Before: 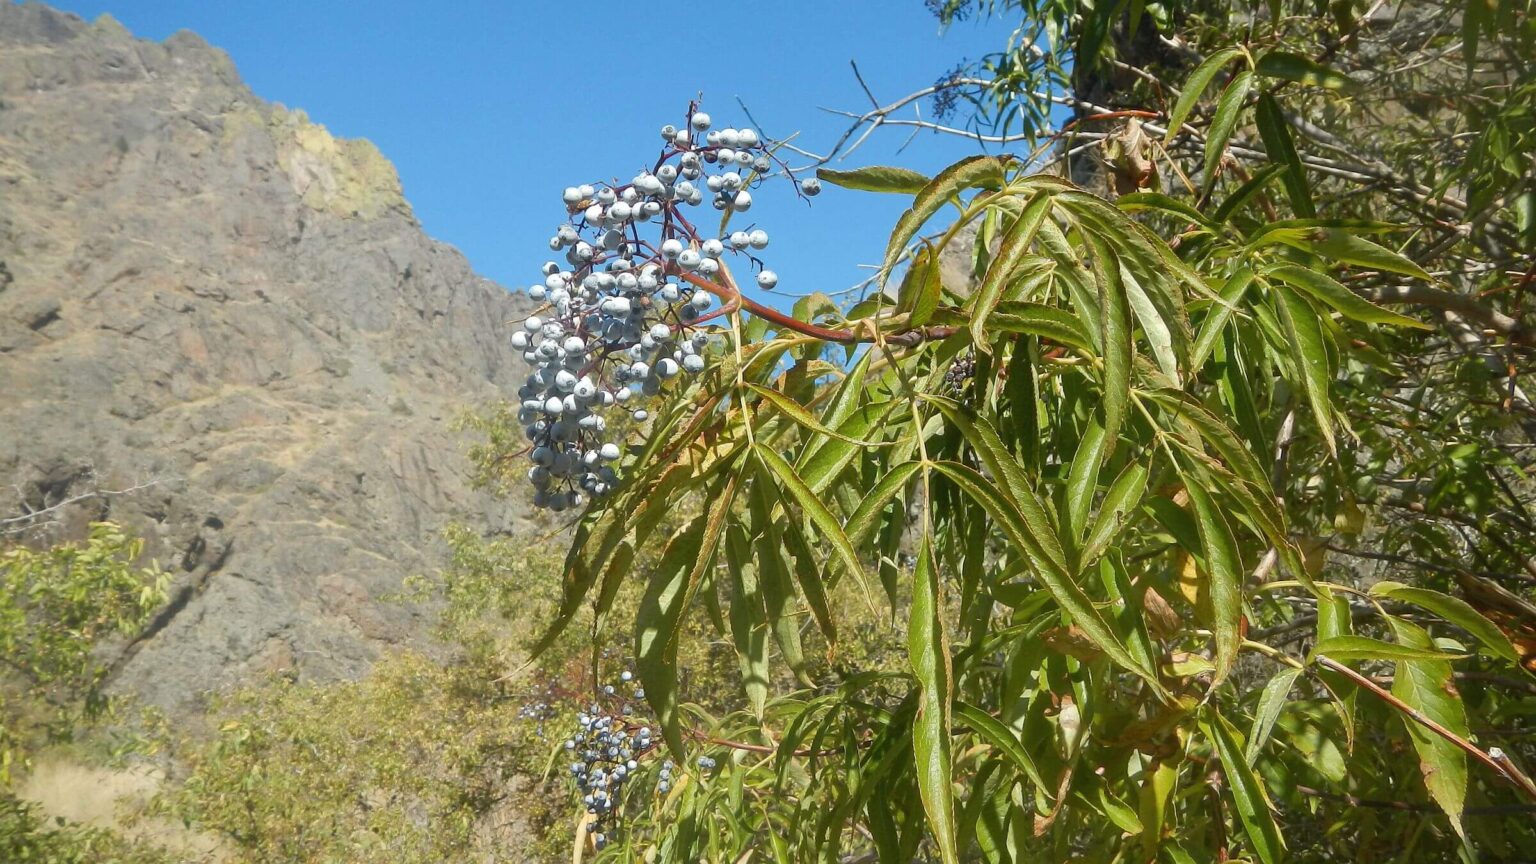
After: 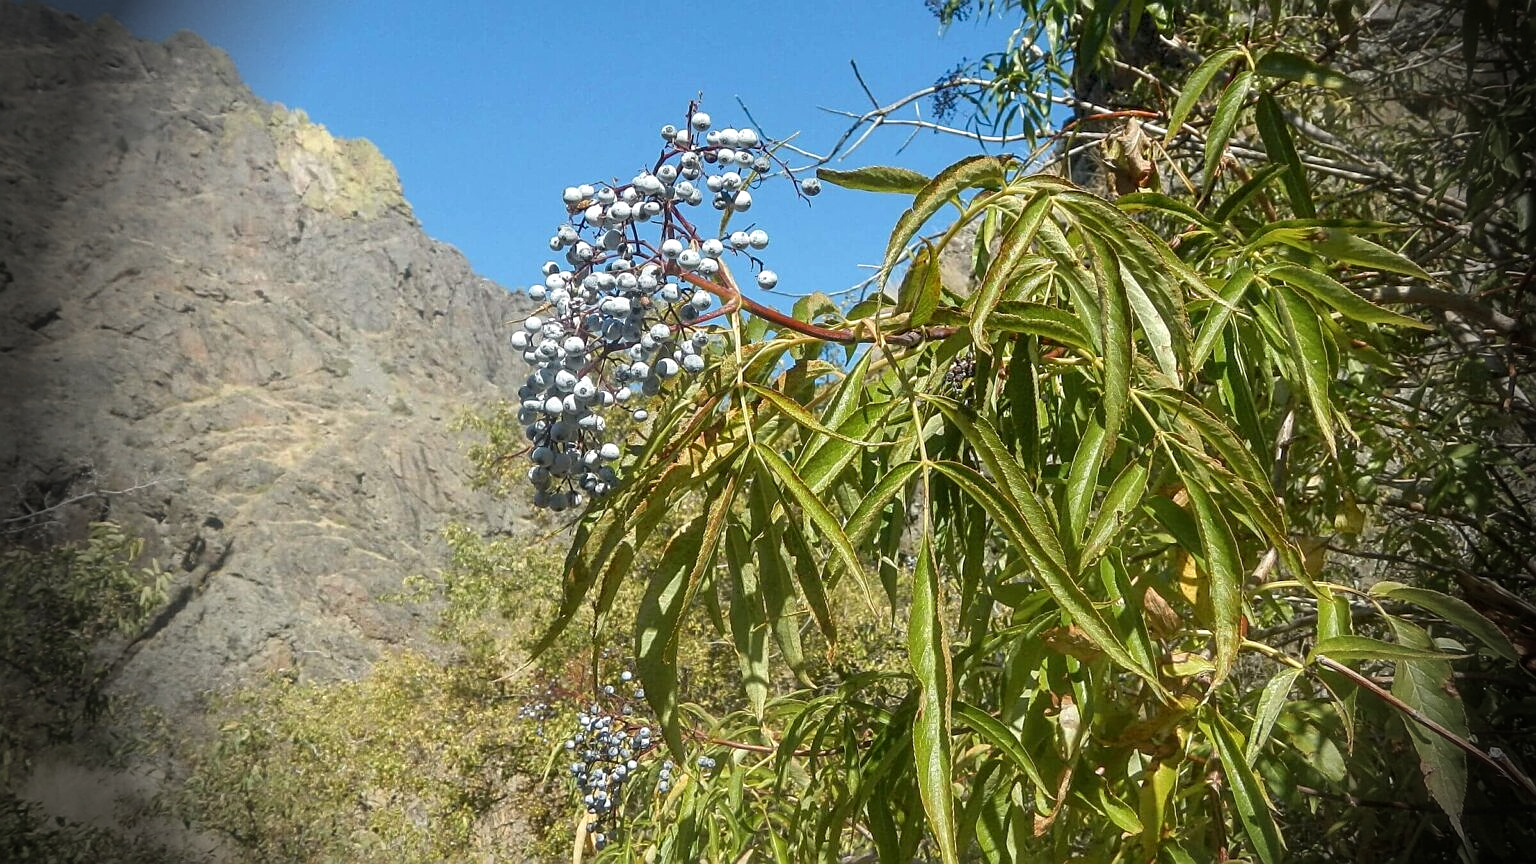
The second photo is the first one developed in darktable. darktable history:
sharpen: on, module defaults
vignetting: fall-off start 76.42%, fall-off radius 27.36%, brightness -0.872, center (0.037, -0.09), width/height ratio 0.971
local contrast: on, module defaults
